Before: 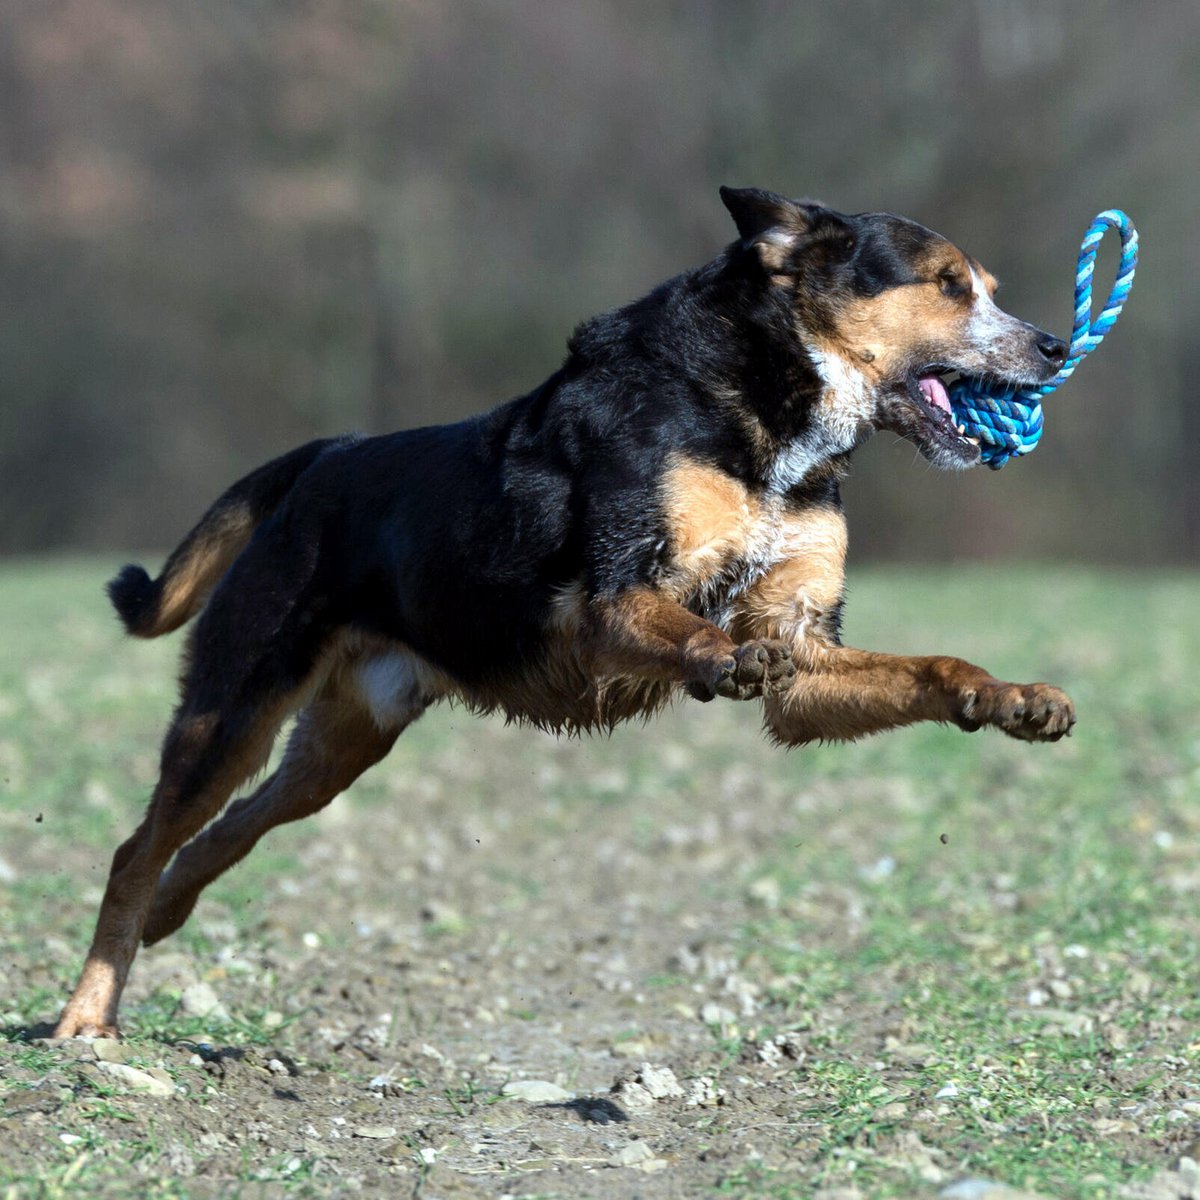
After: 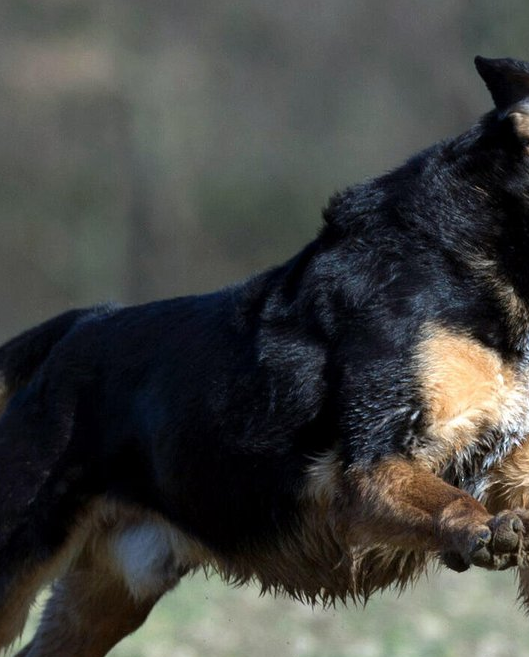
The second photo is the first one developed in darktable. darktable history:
crop: left 20.5%, top 10.91%, right 35.36%, bottom 34.287%
